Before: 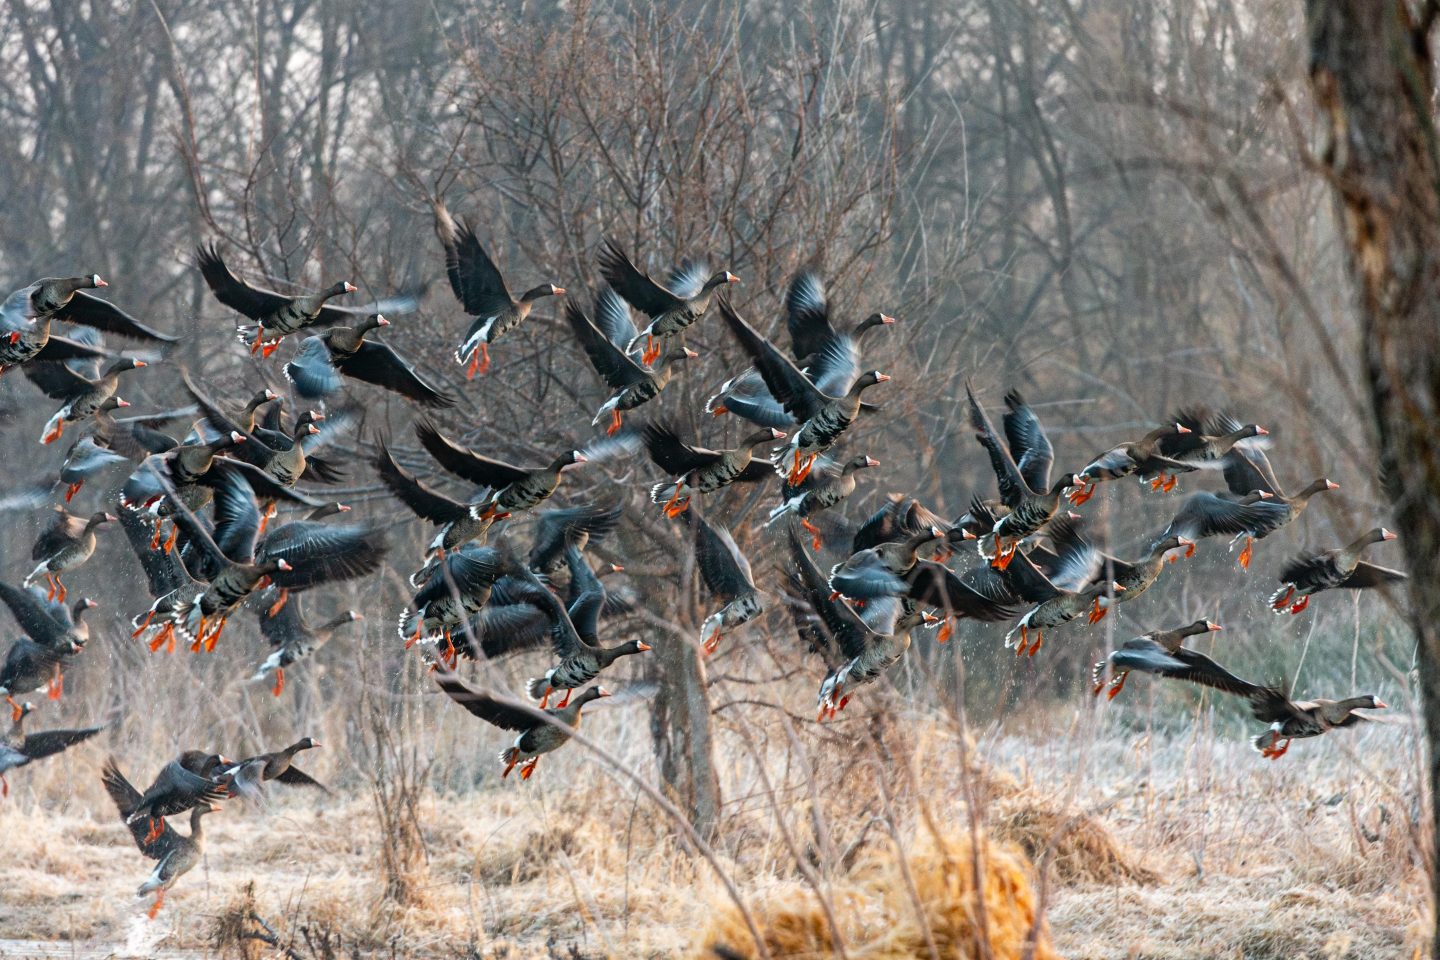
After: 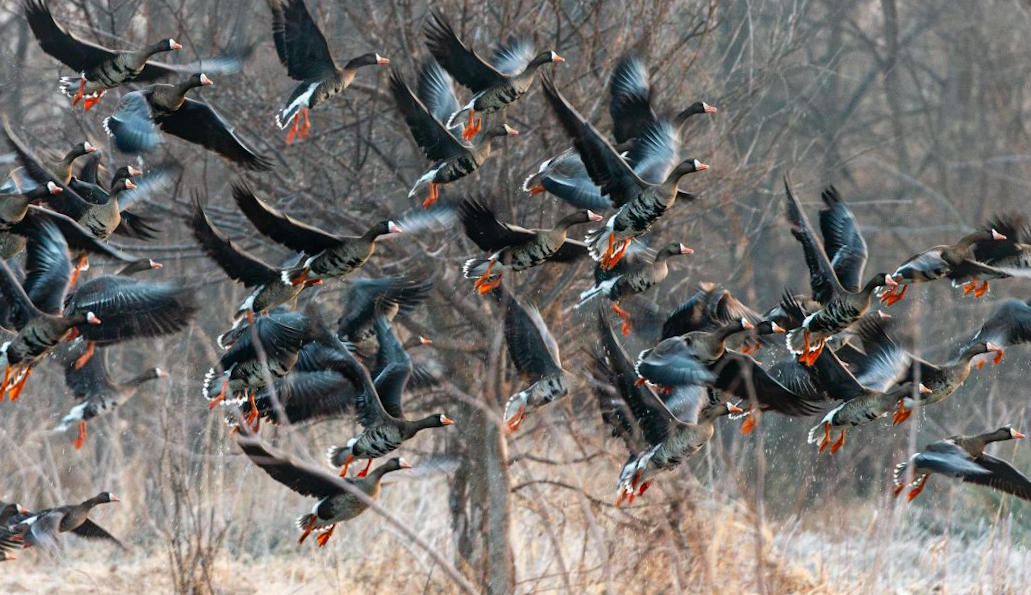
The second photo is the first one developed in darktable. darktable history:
shadows and highlights: shadows 62.66, white point adjustment 0.37, highlights -34.44, compress 83.82%
crop and rotate: angle -3.37°, left 9.79%, top 20.73%, right 12.42%, bottom 11.82%
